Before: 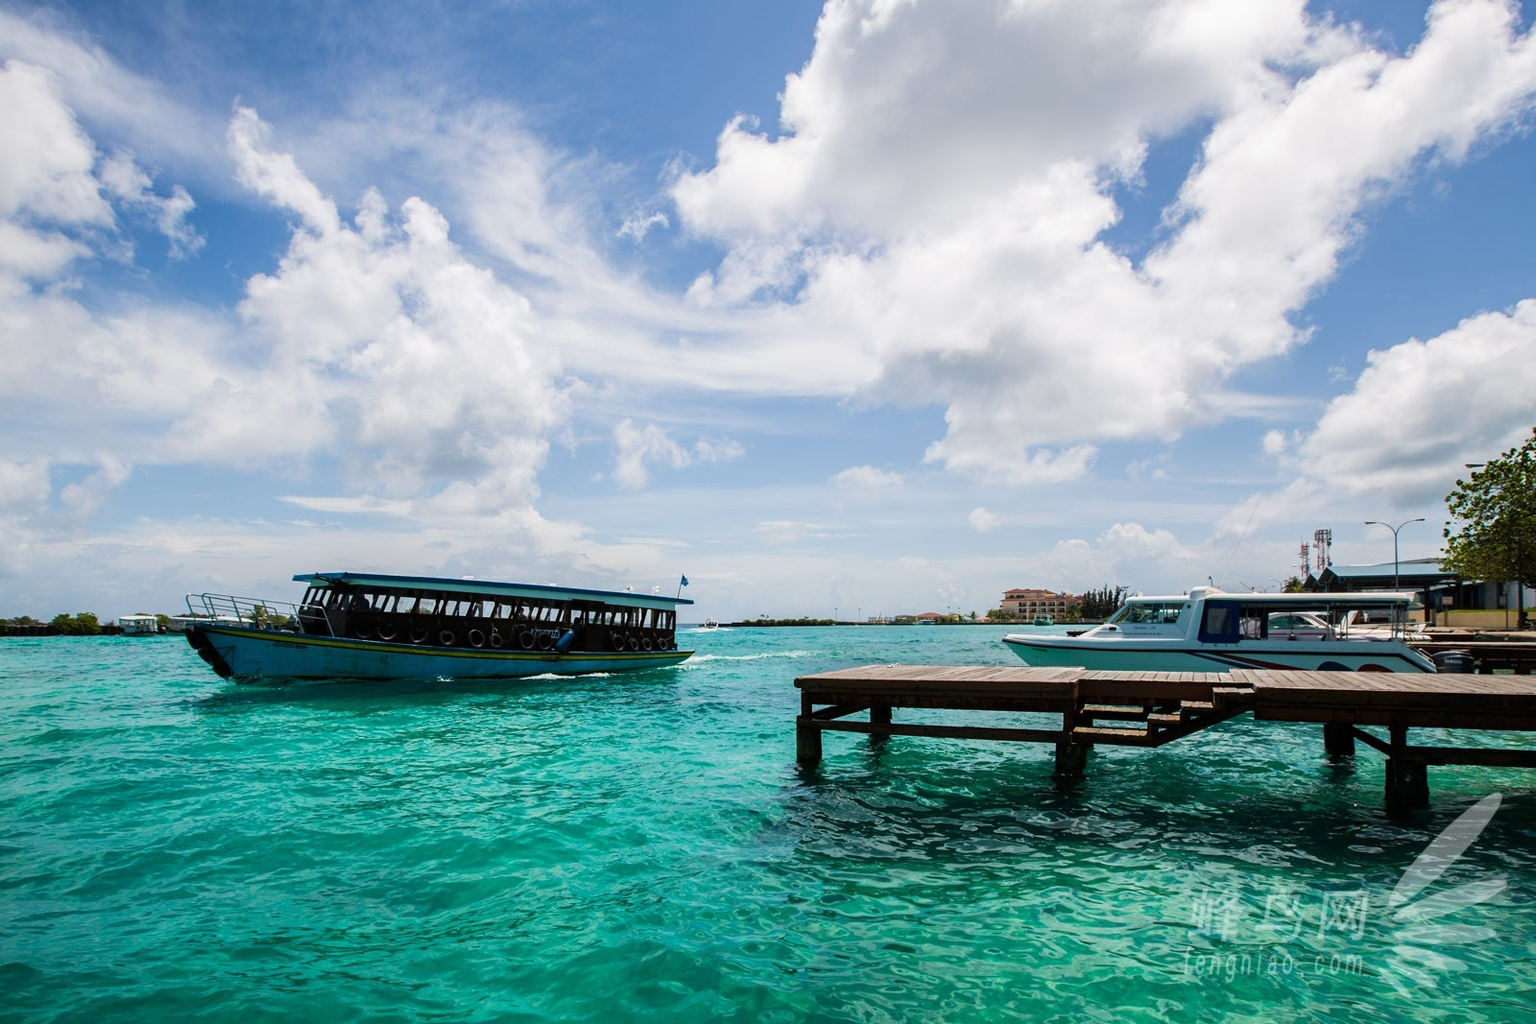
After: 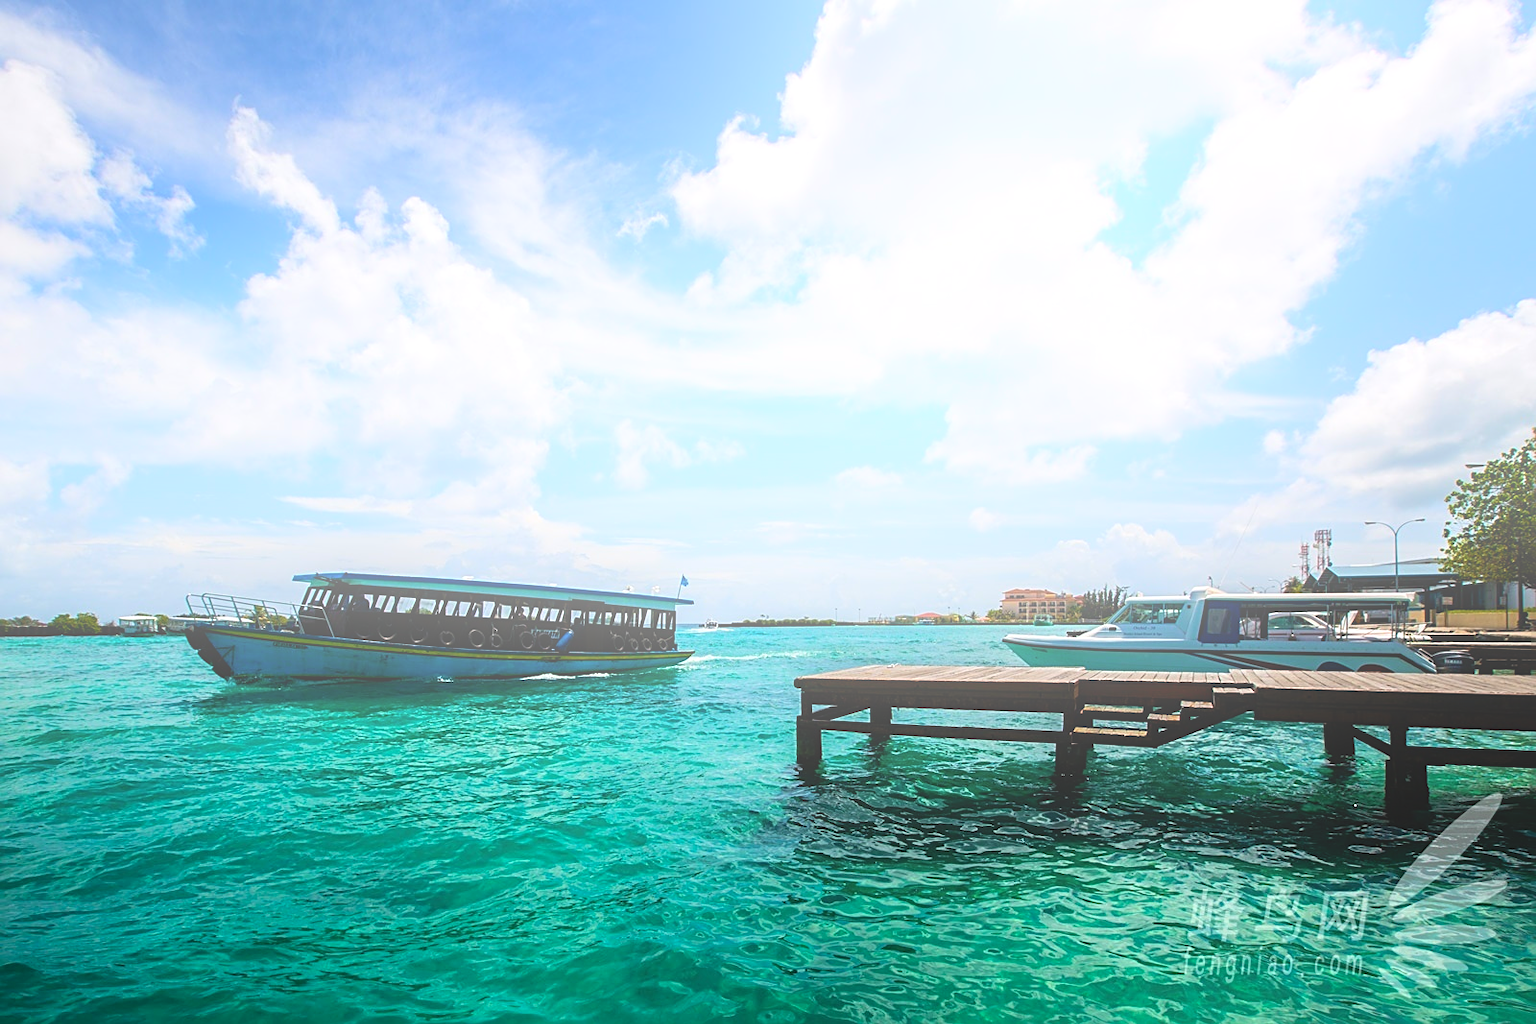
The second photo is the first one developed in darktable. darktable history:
bloom: size 40%
sharpen: on, module defaults
color balance: contrast 10%
